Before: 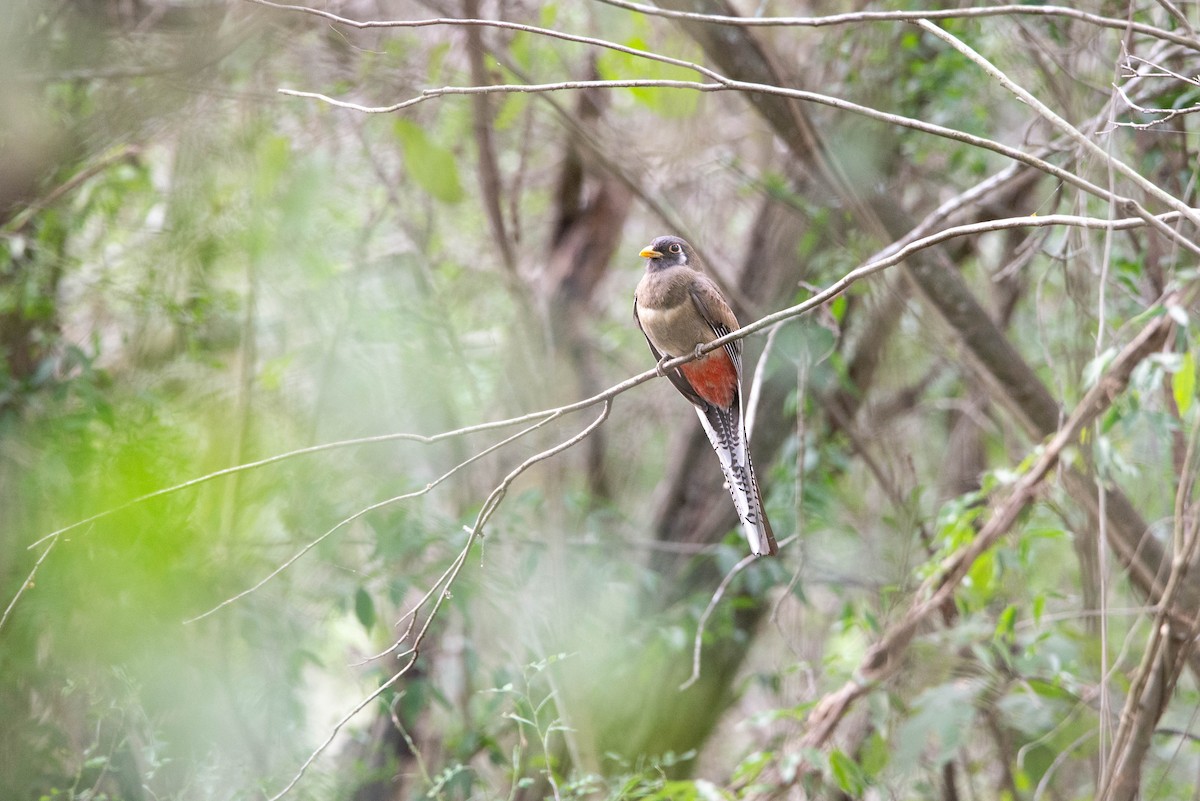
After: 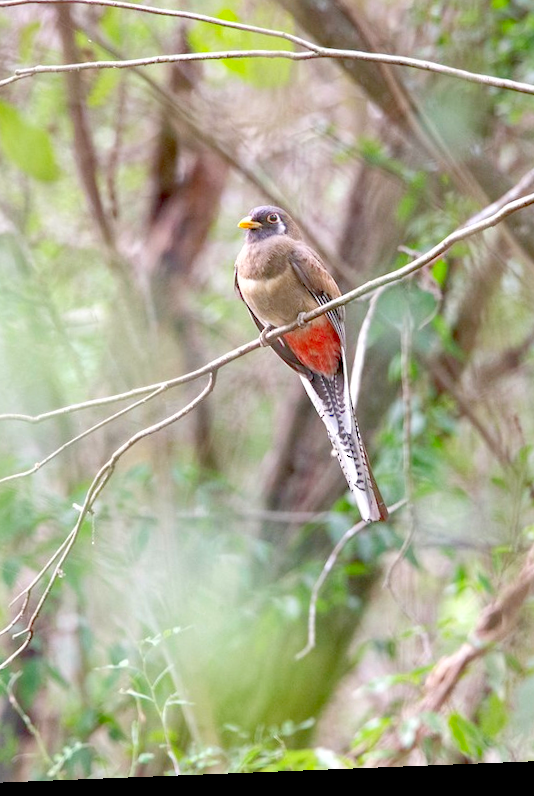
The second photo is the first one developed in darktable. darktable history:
crop: left 33.452%, top 6.025%, right 23.155%
contrast brightness saturation: brightness -0.09
rotate and perspective: rotation -2.29°, automatic cropping off
haze removal: compatibility mode true, adaptive false
shadows and highlights: radius 125.46, shadows 30.51, highlights -30.51, low approximation 0.01, soften with gaussian
levels: levels [0, 0.397, 0.955]
